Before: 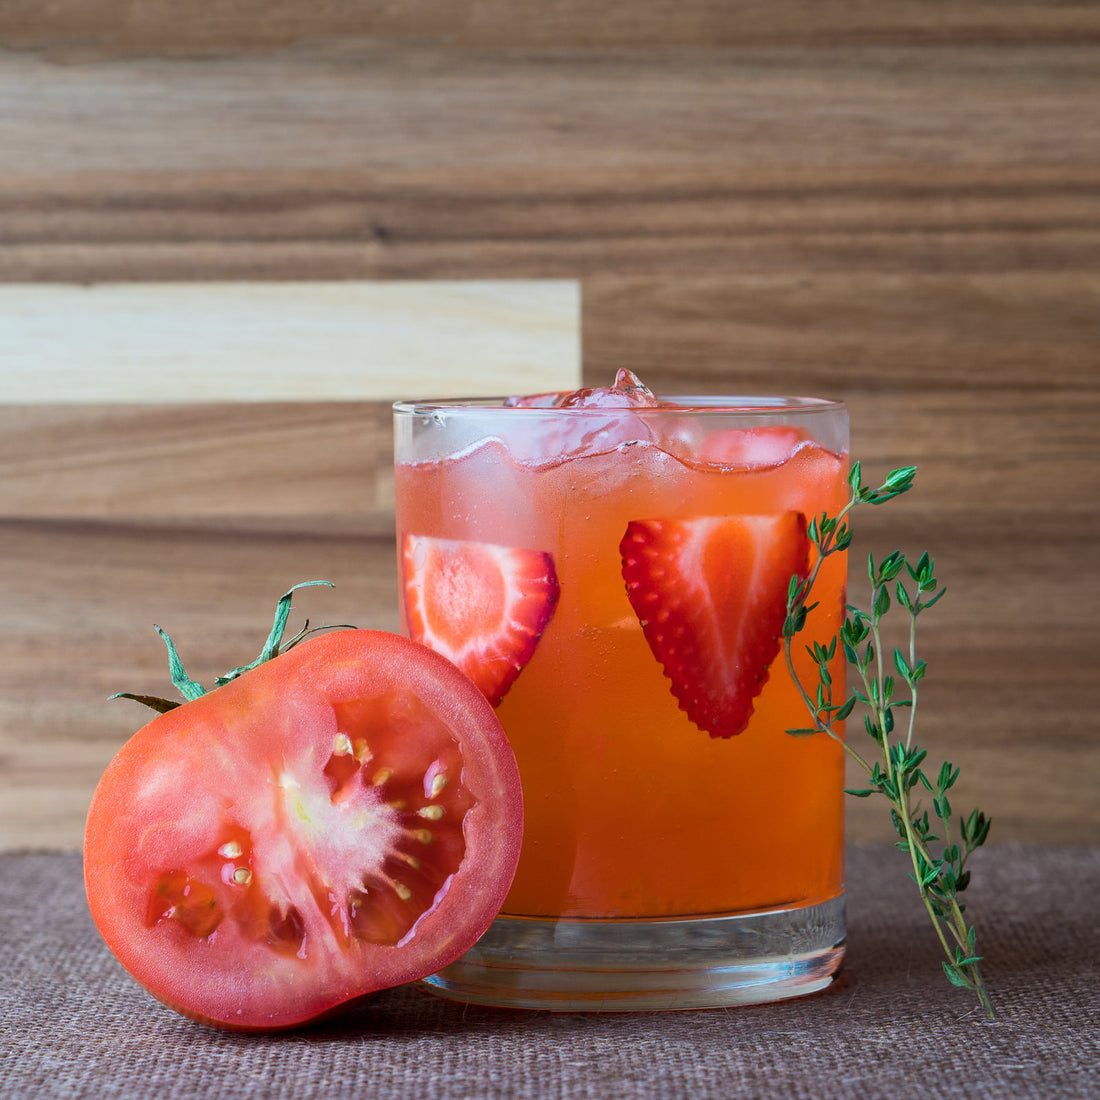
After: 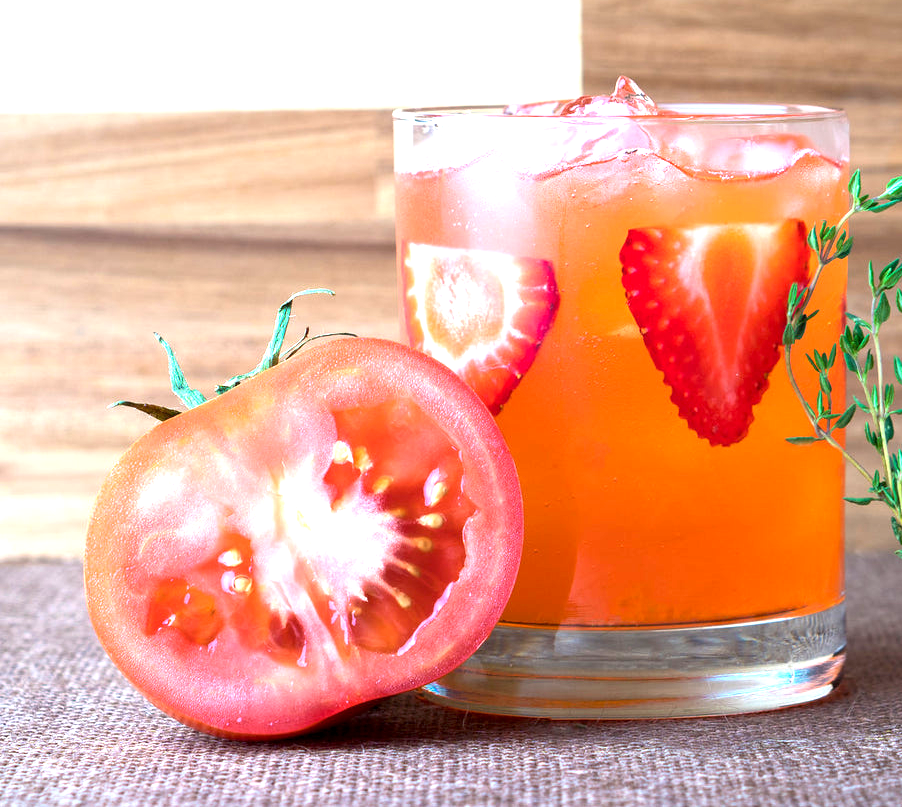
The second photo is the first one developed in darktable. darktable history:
crop: top 26.575%, right 17.963%
exposure: black level correction 0.001, exposure 1.398 EV, compensate highlight preservation false
